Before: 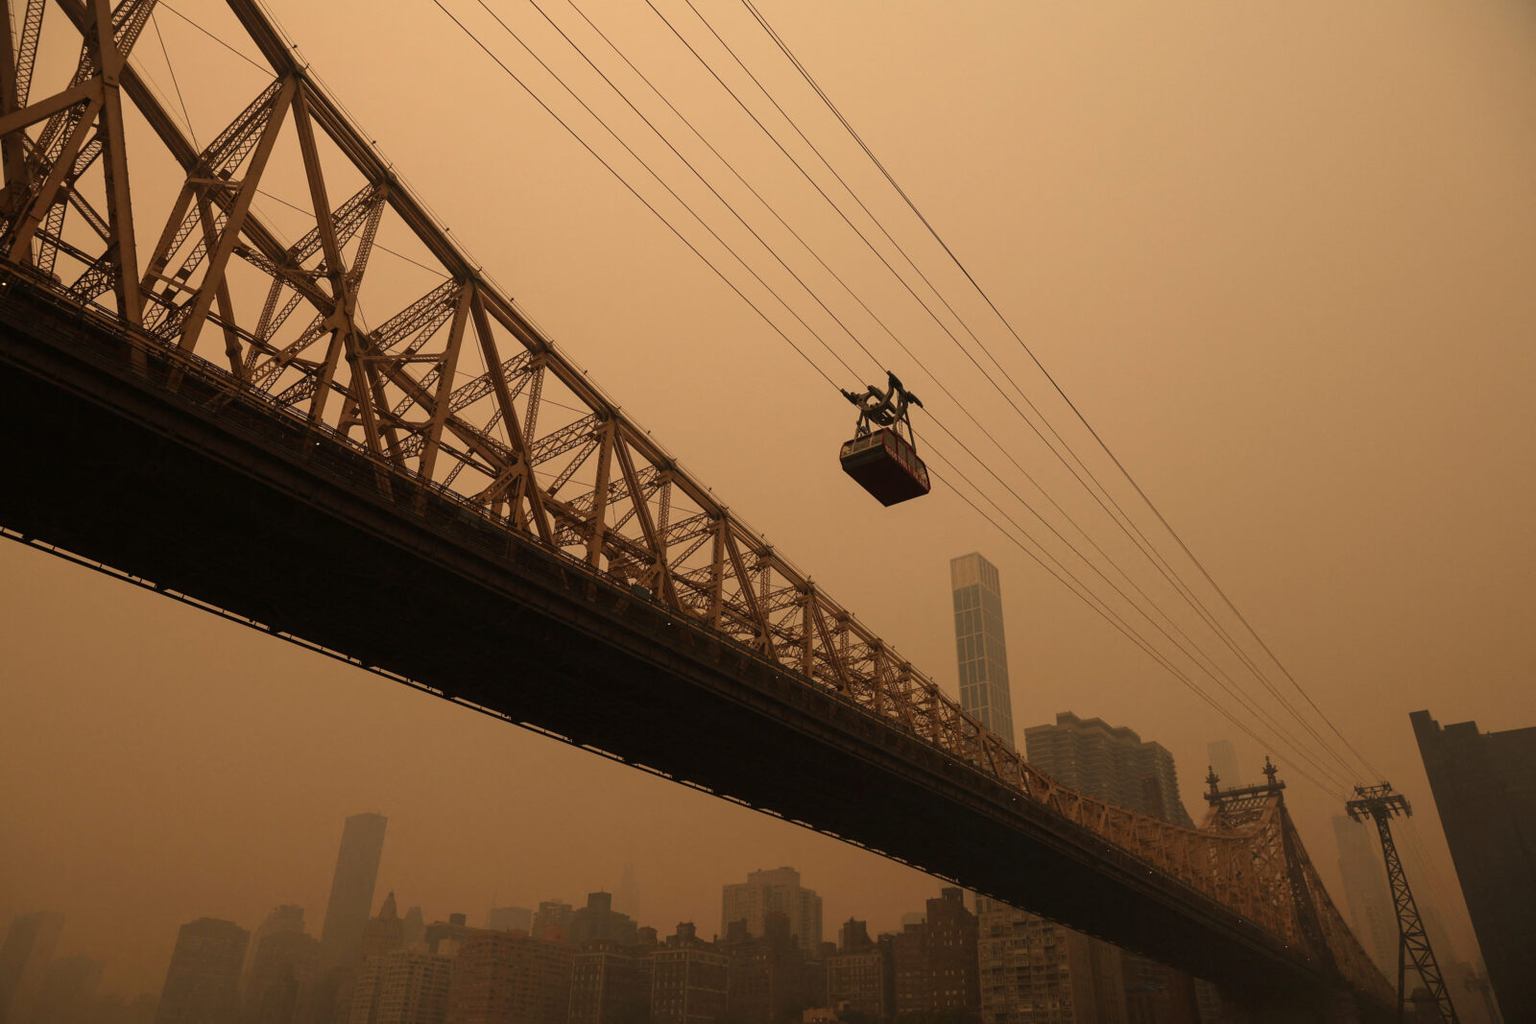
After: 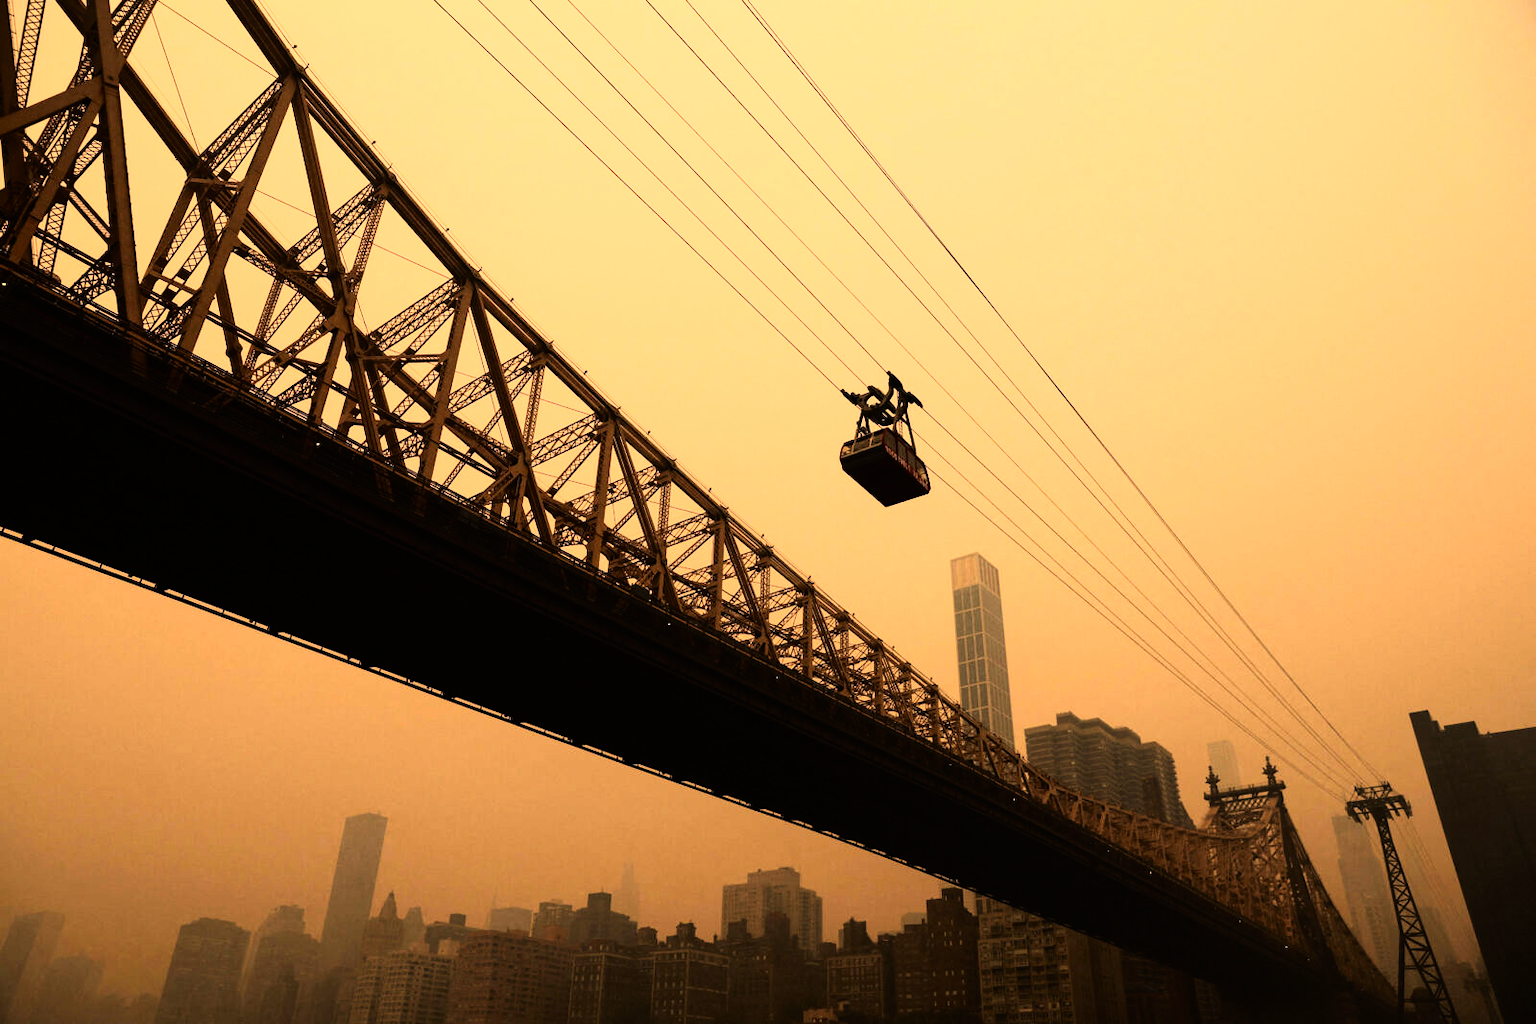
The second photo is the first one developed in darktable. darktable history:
rgb curve: curves: ch0 [(0, 0) (0.21, 0.15) (0.24, 0.21) (0.5, 0.75) (0.75, 0.96) (0.89, 0.99) (1, 1)]; ch1 [(0, 0.02) (0.21, 0.13) (0.25, 0.2) (0.5, 0.67) (0.75, 0.9) (0.89, 0.97) (1, 1)]; ch2 [(0, 0.02) (0.21, 0.13) (0.25, 0.2) (0.5, 0.67) (0.75, 0.9) (0.89, 0.97) (1, 1)], compensate middle gray true
contrast brightness saturation: contrast 0.08, saturation 0.2
